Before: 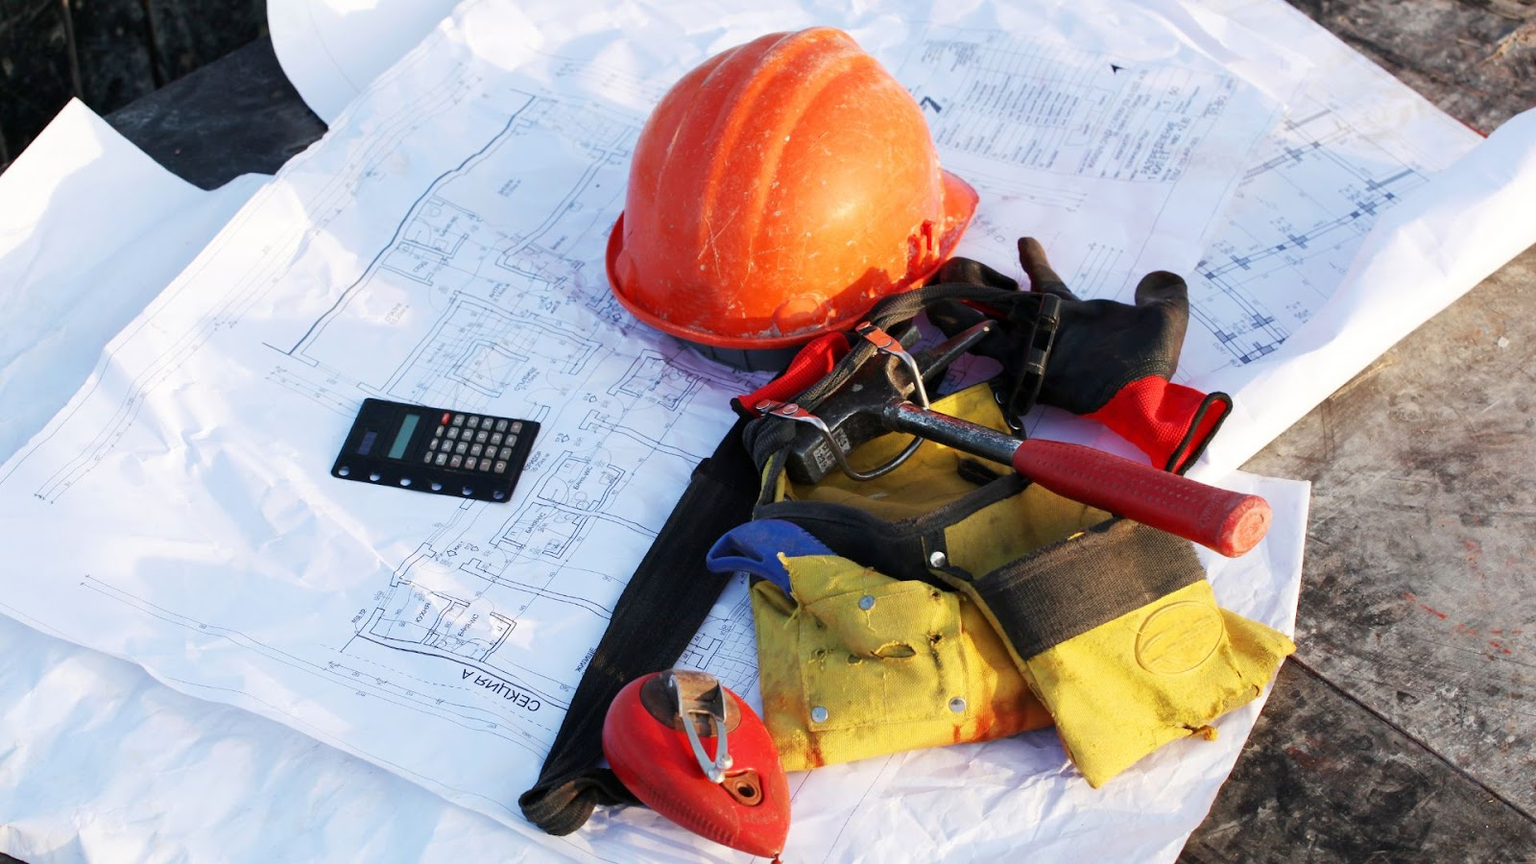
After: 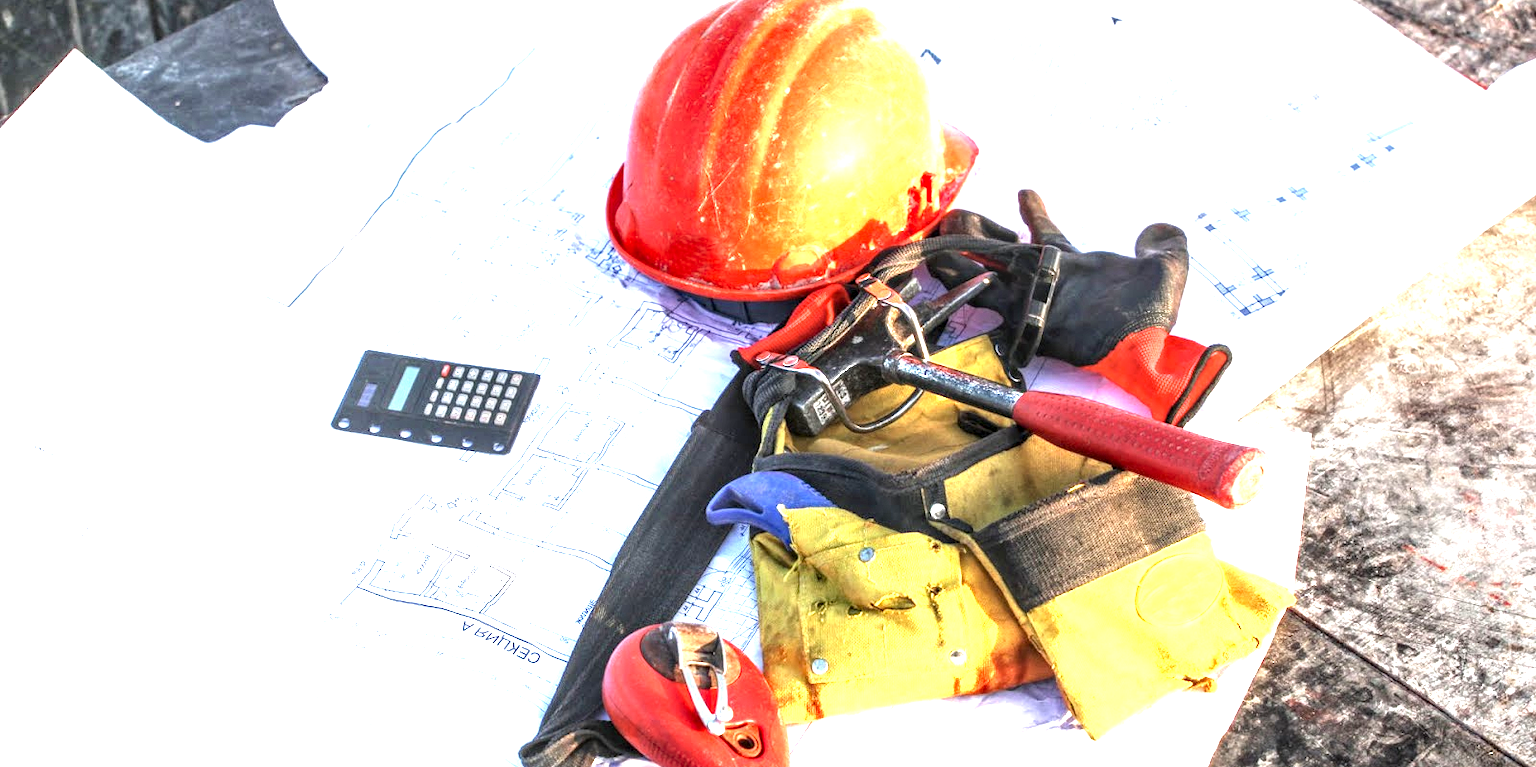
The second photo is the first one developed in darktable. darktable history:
crop and rotate: top 5.609%, bottom 5.609%
exposure: black level correction 0, exposure 1.45 EV, compensate exposure bias true, compensate highlight preservation false
local contrast: highlights 0%, shadows 0%, detail 182%
